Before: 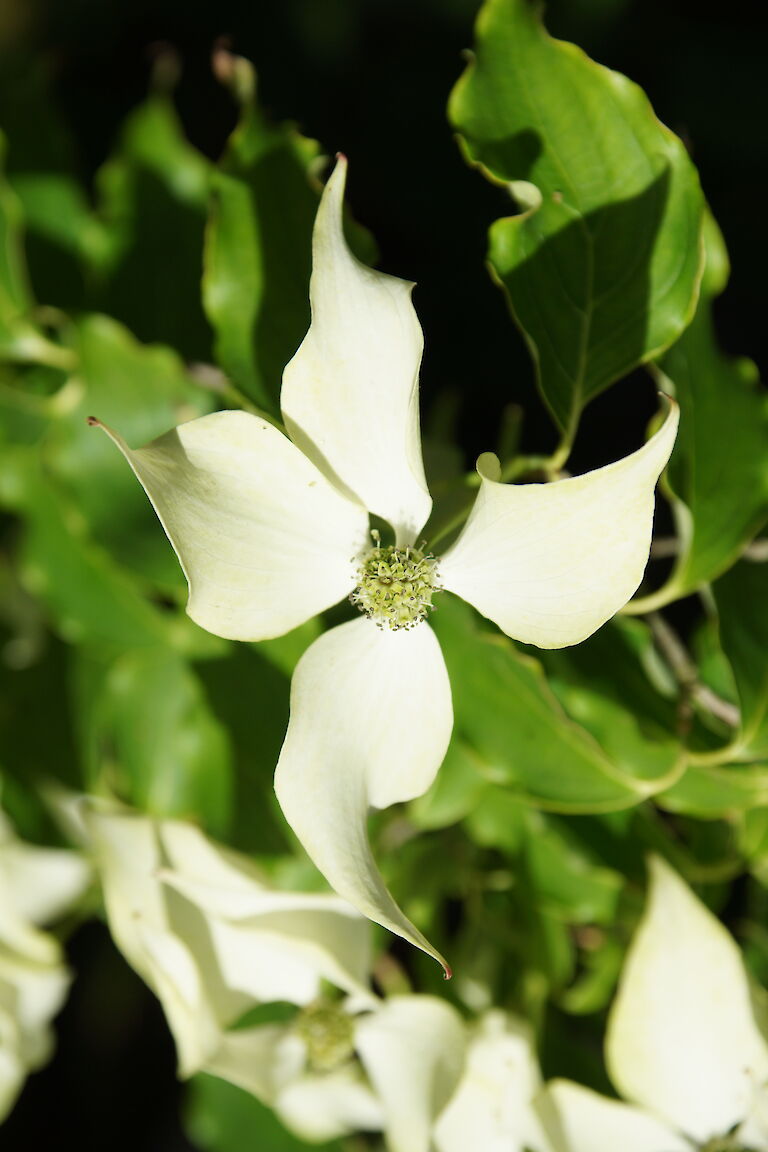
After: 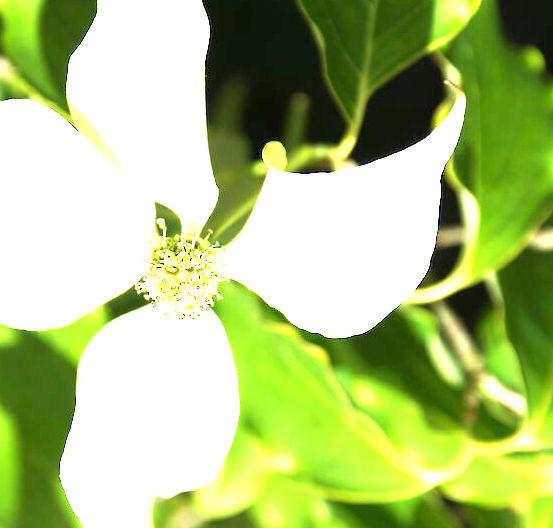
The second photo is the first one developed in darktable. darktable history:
exposure: exposure 2.003 EV, compensate highlight preservation false
crop and rotate: left 27.938%, top 27.046%, bottom 27.046%
